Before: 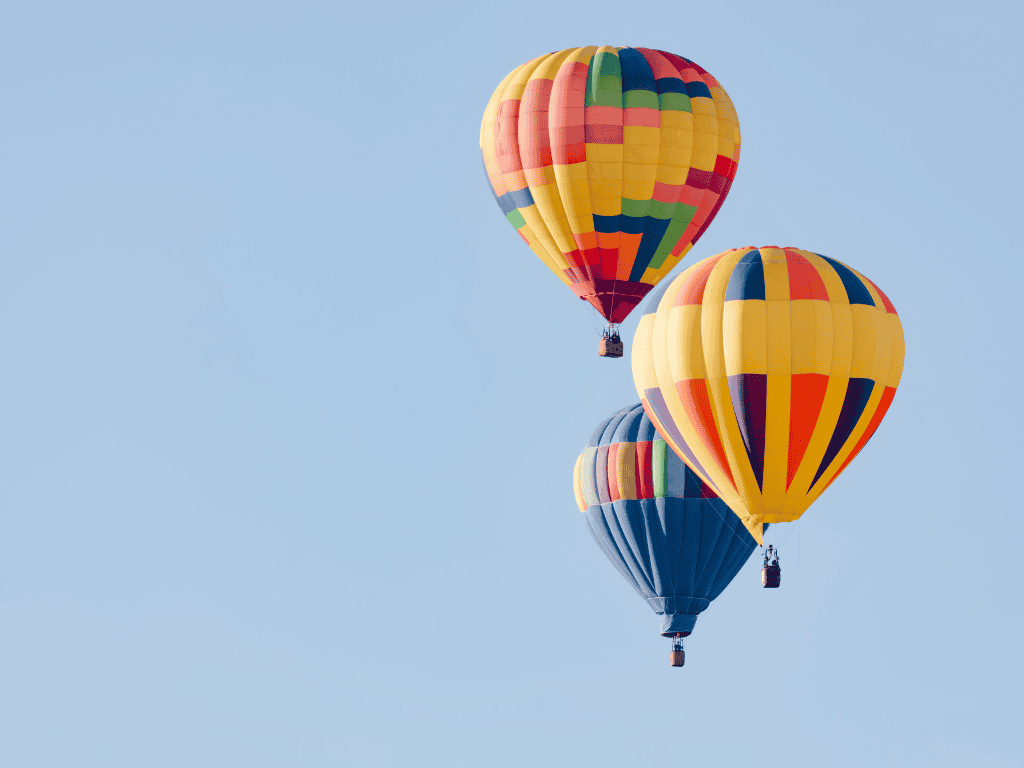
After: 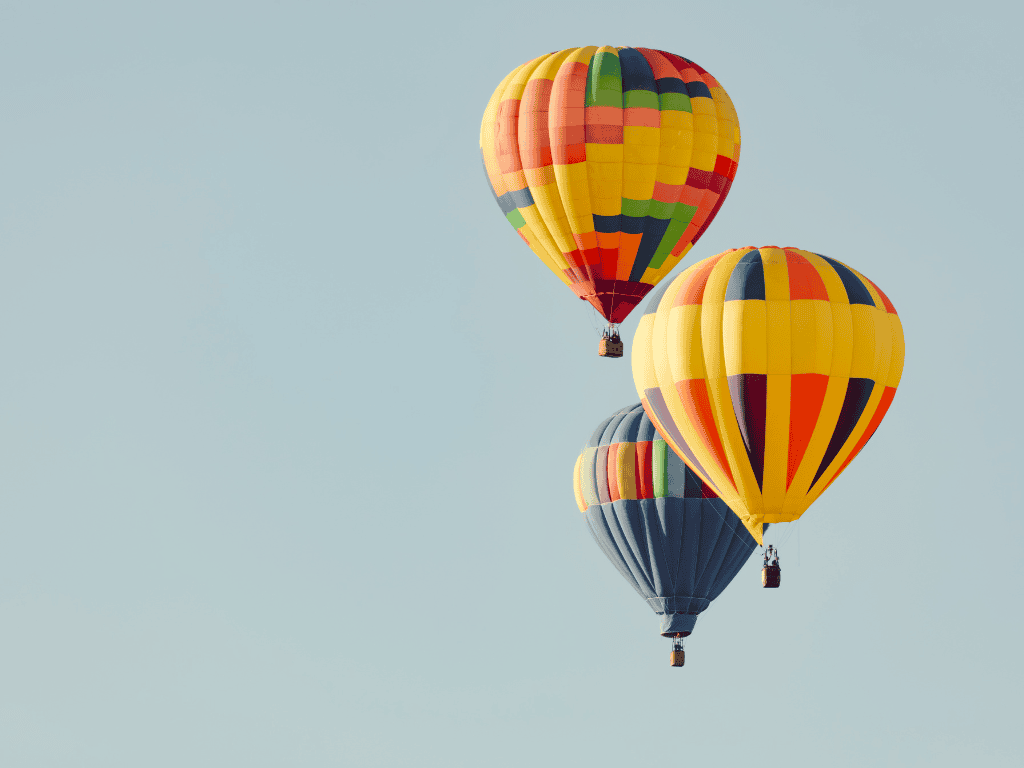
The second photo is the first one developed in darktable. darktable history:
color correction: highlights a* -1.75, highlights b* 10.62, shadows a* 0.24, shadows b* 19.21
